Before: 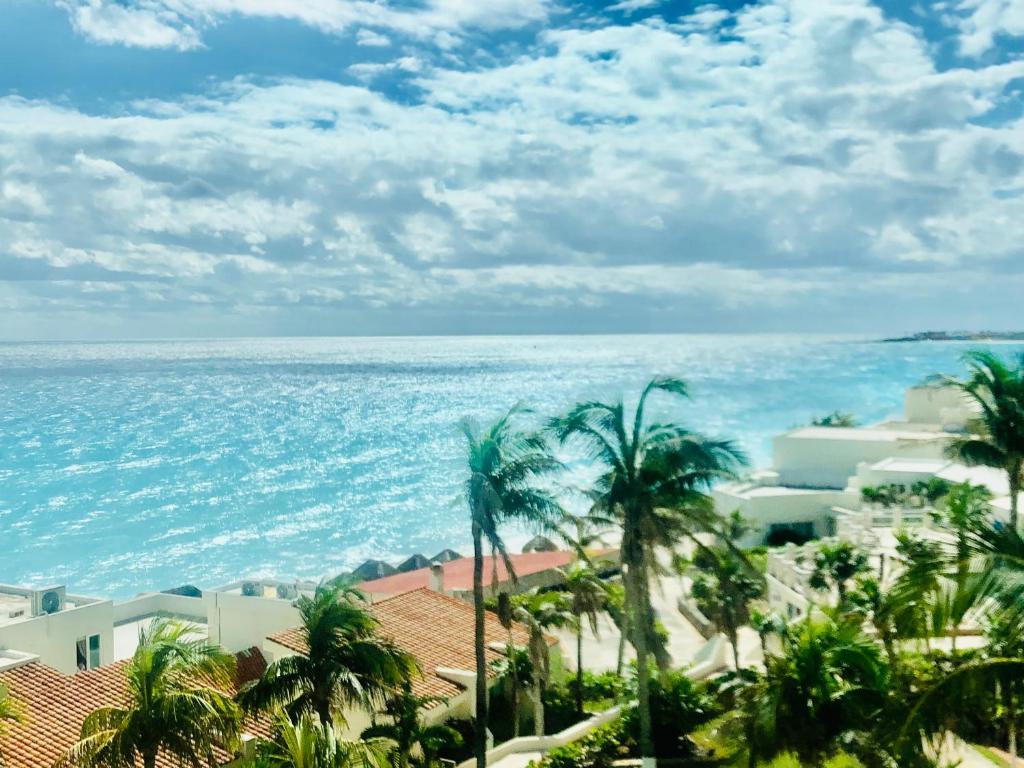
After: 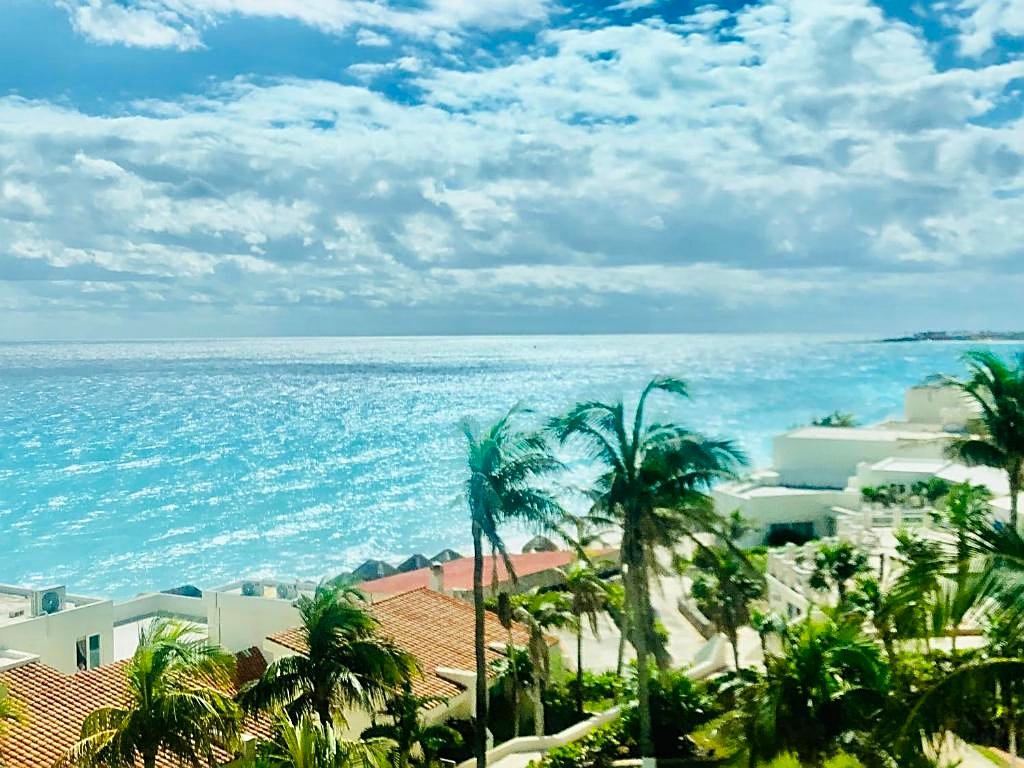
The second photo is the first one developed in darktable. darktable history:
sharpen: on, module defaults
contrast brightness saturation: contrast 0.036, saturation 0.154
